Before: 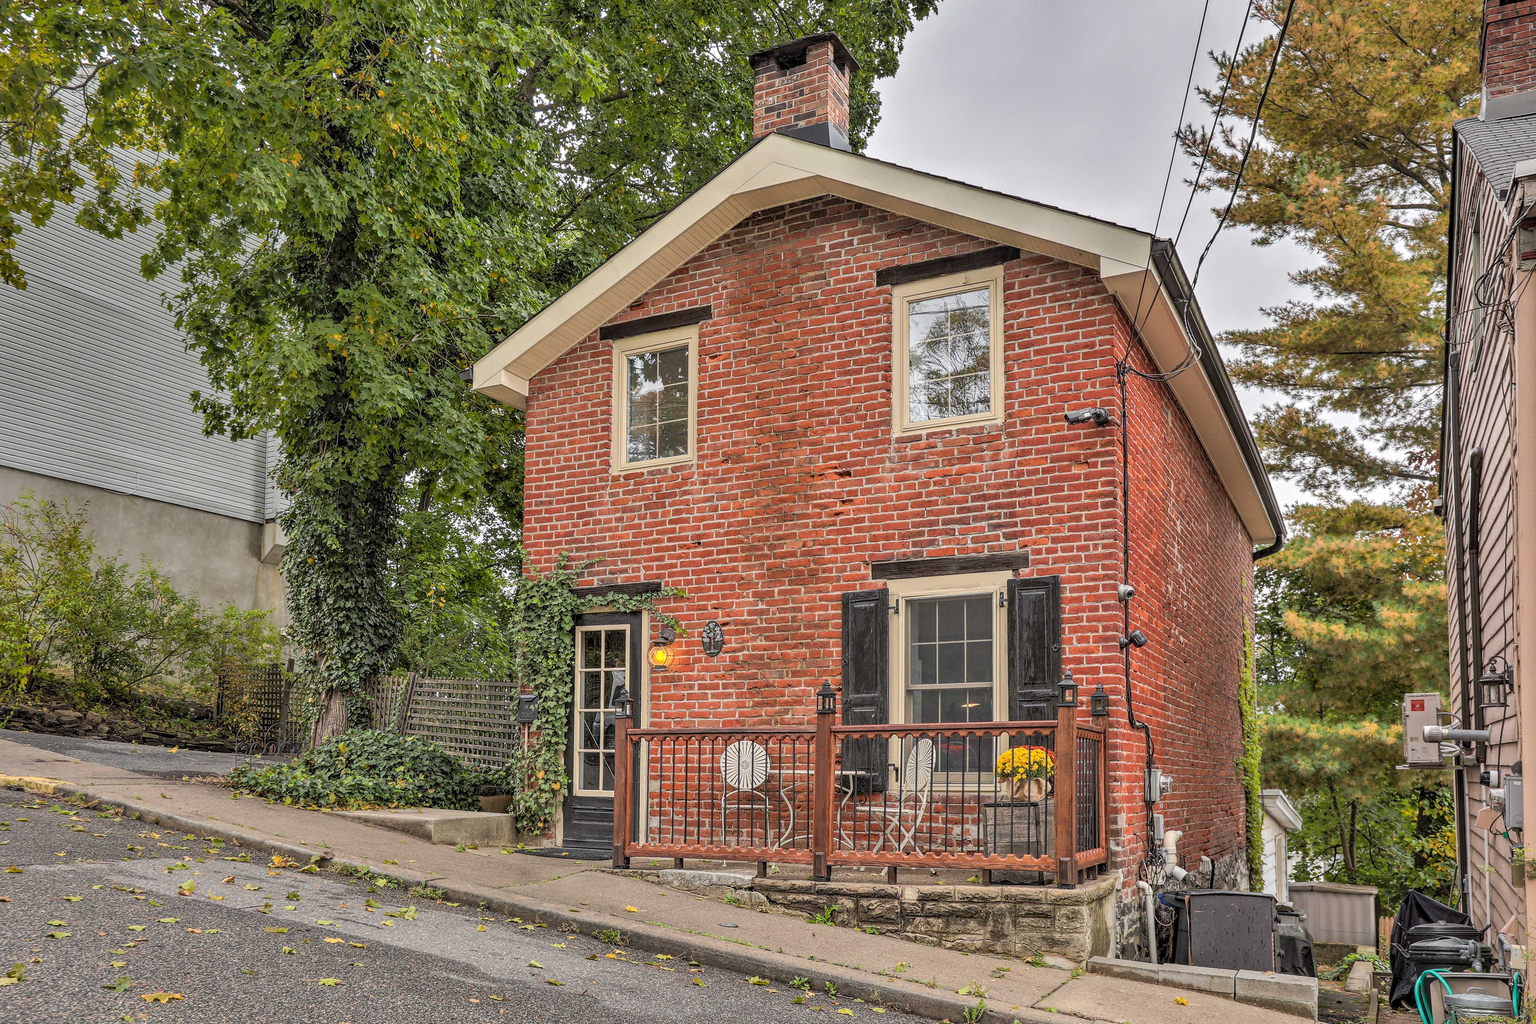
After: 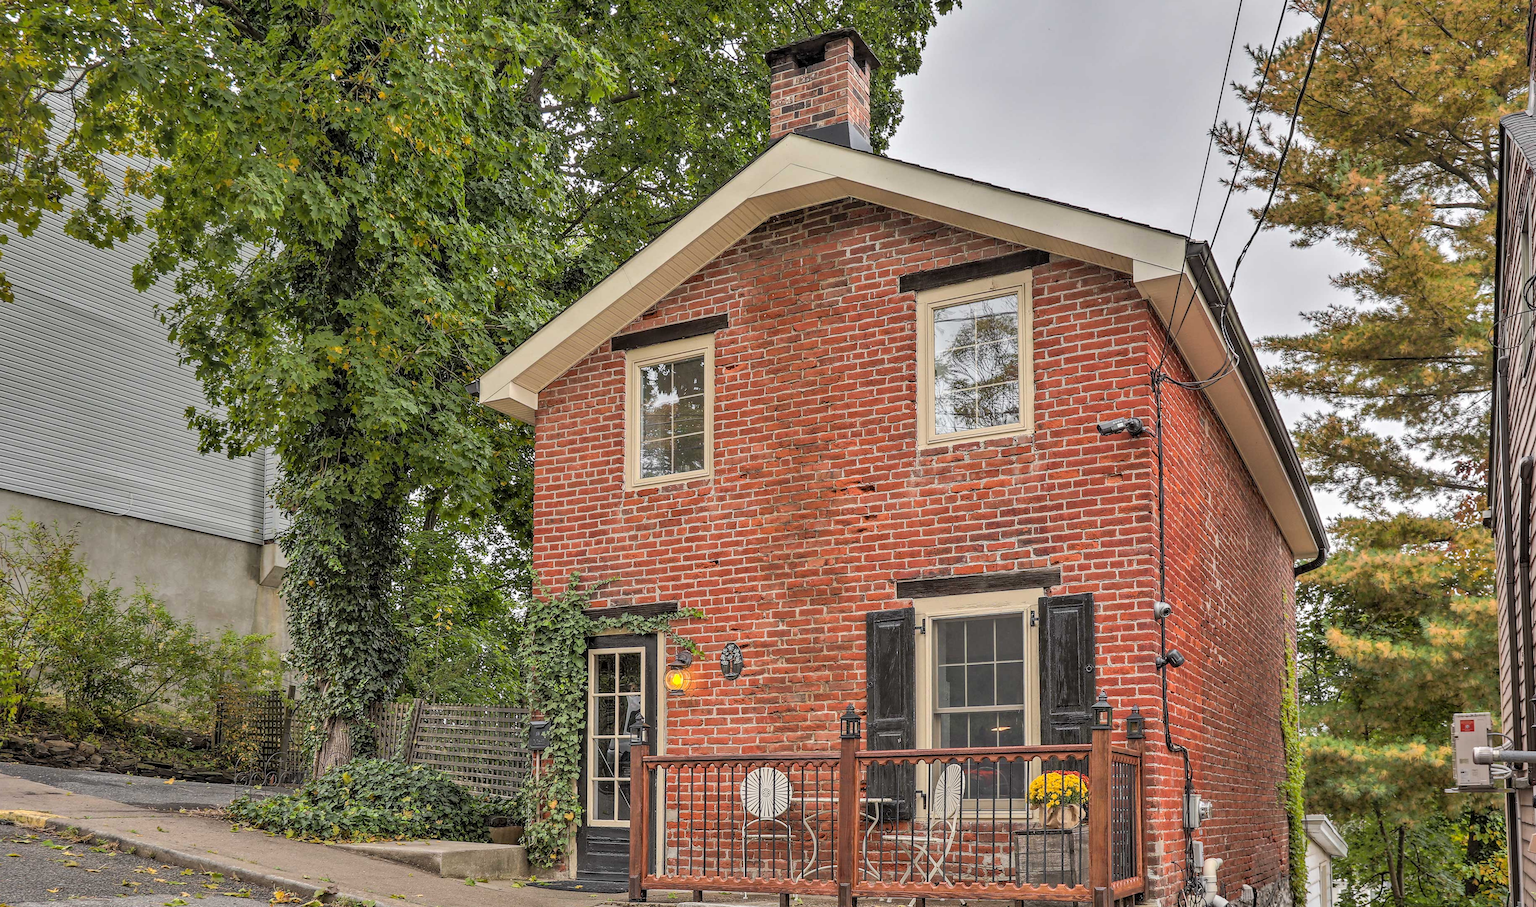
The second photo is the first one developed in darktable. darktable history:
crop and rotate: angle 0.394°, left 0.31%, right 2.8%, bottom 14.16%
